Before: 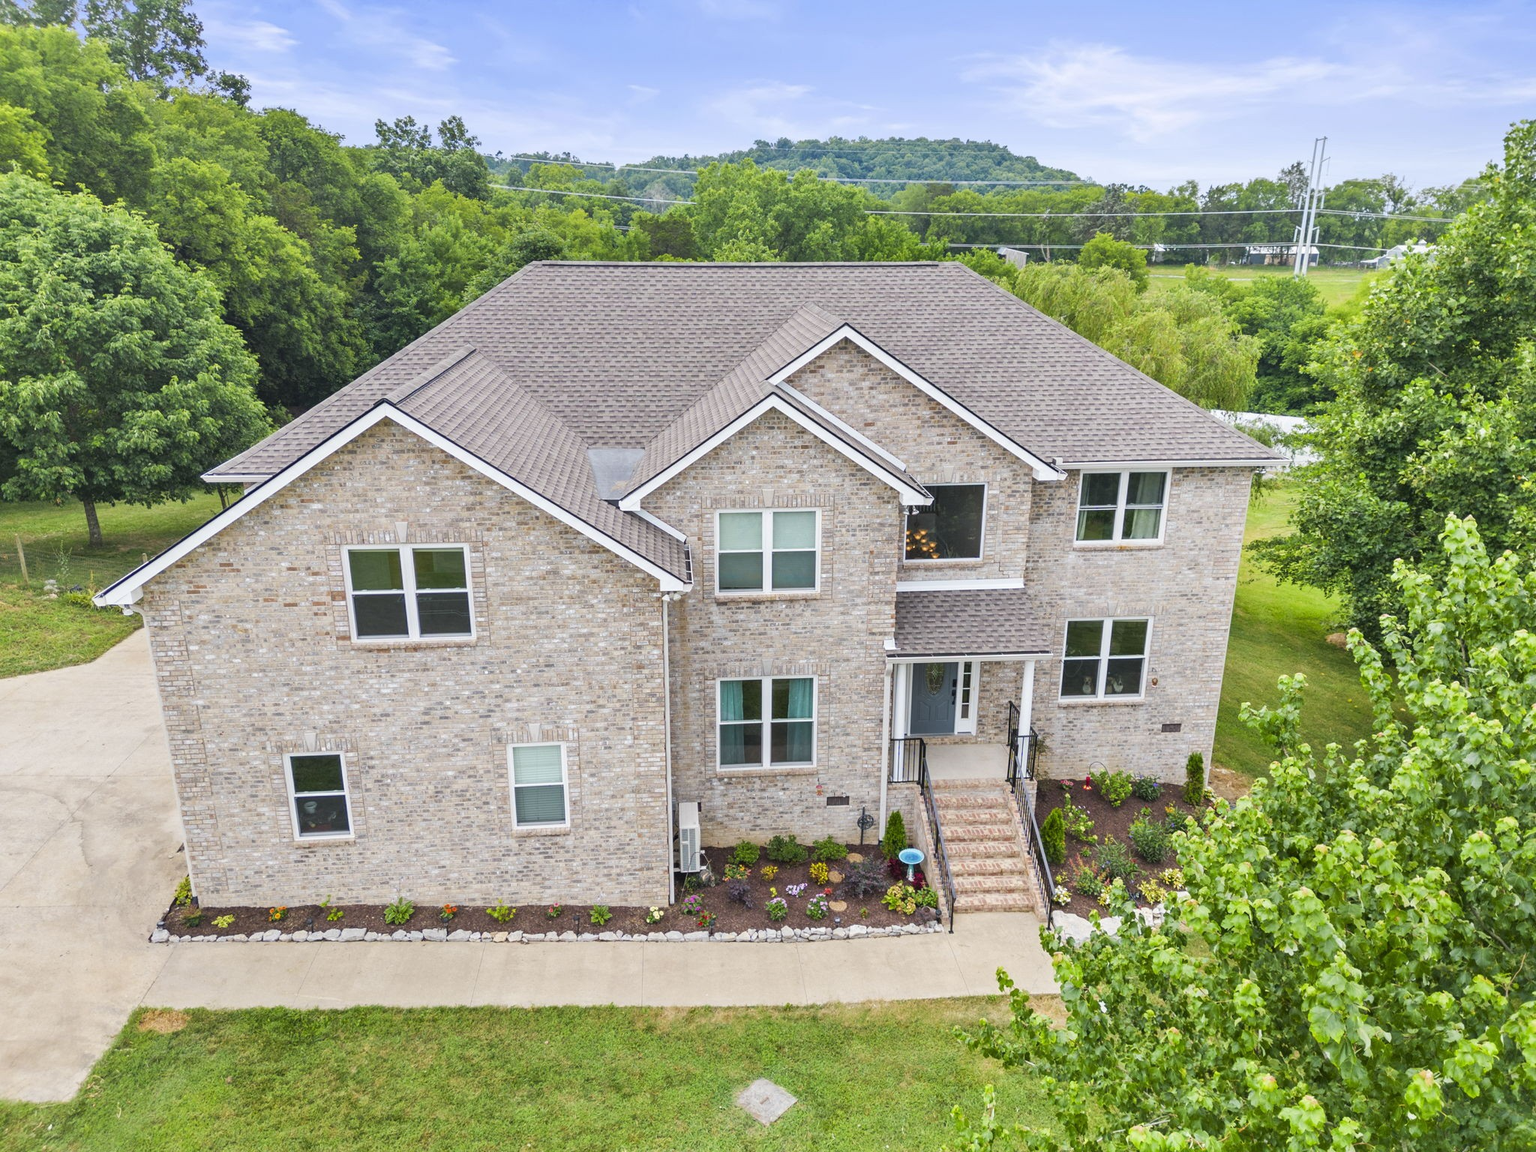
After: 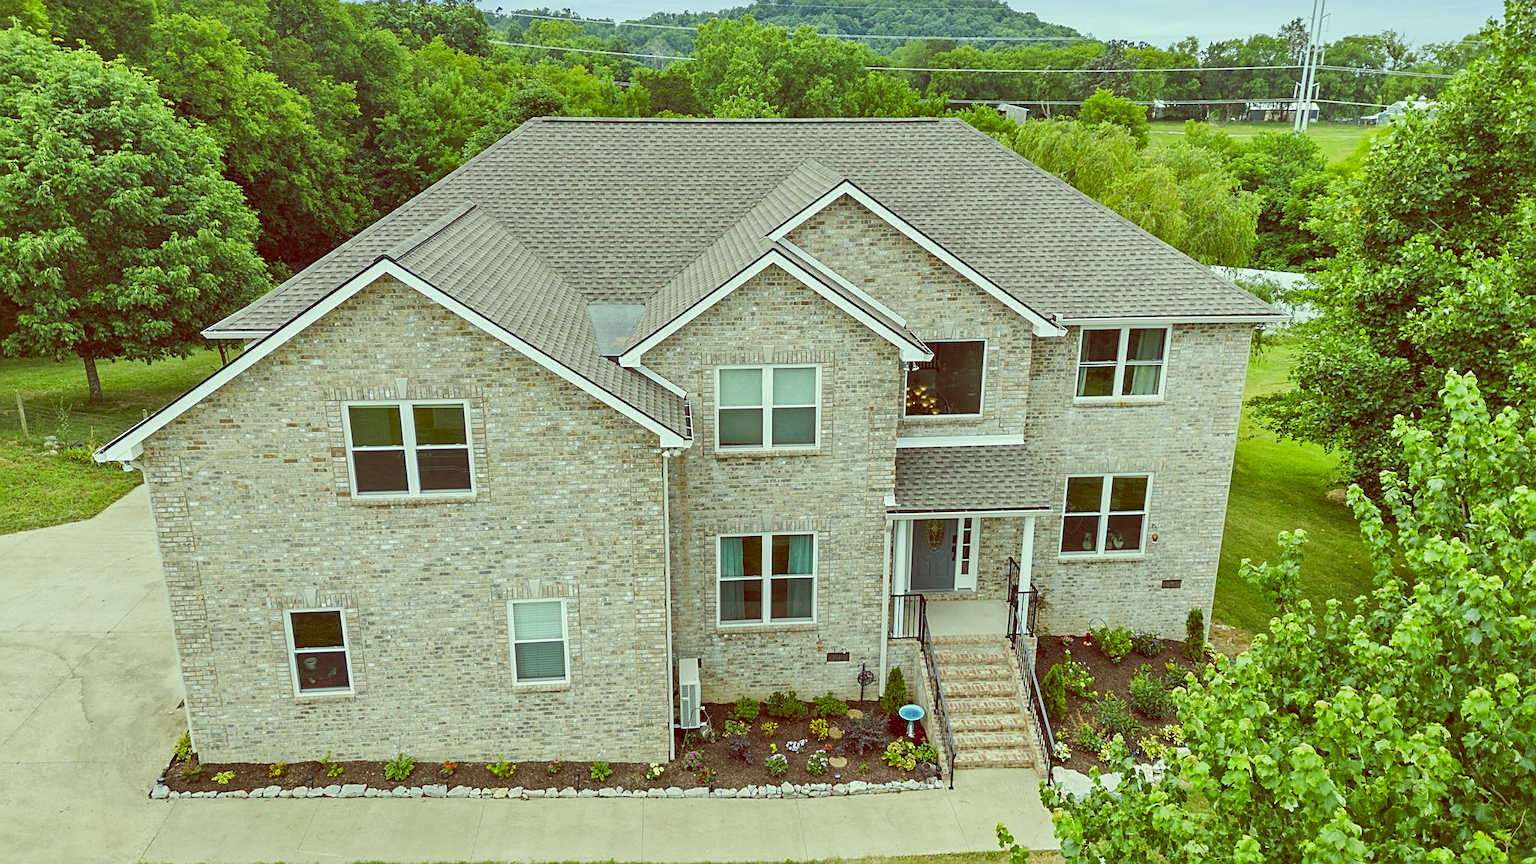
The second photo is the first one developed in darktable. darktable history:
exposure: exposure -0.05 EV
crop and rotate: top 12.5%, bottom 12.5%
color balance: lift [1, 1.015, 0.987, 0.985], gamma [1, 0.959, 1.042, 0.958], gain [0.927, 0.938, 1.072, 0.928], contrast 1.5%
sharpen: on, module defaults
